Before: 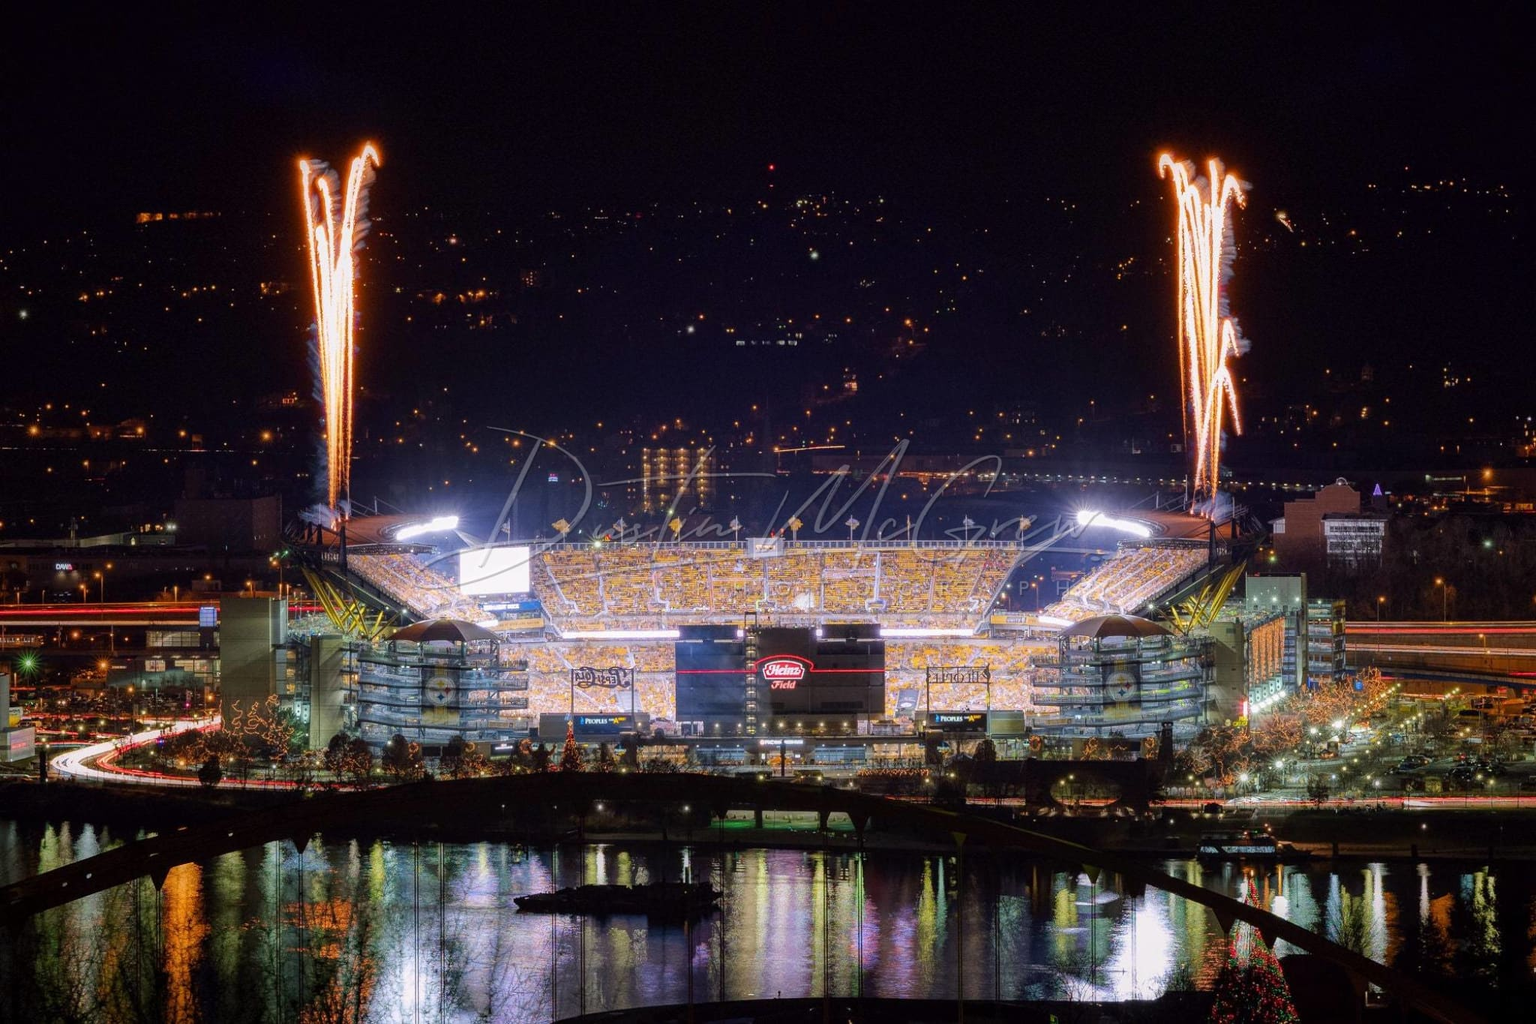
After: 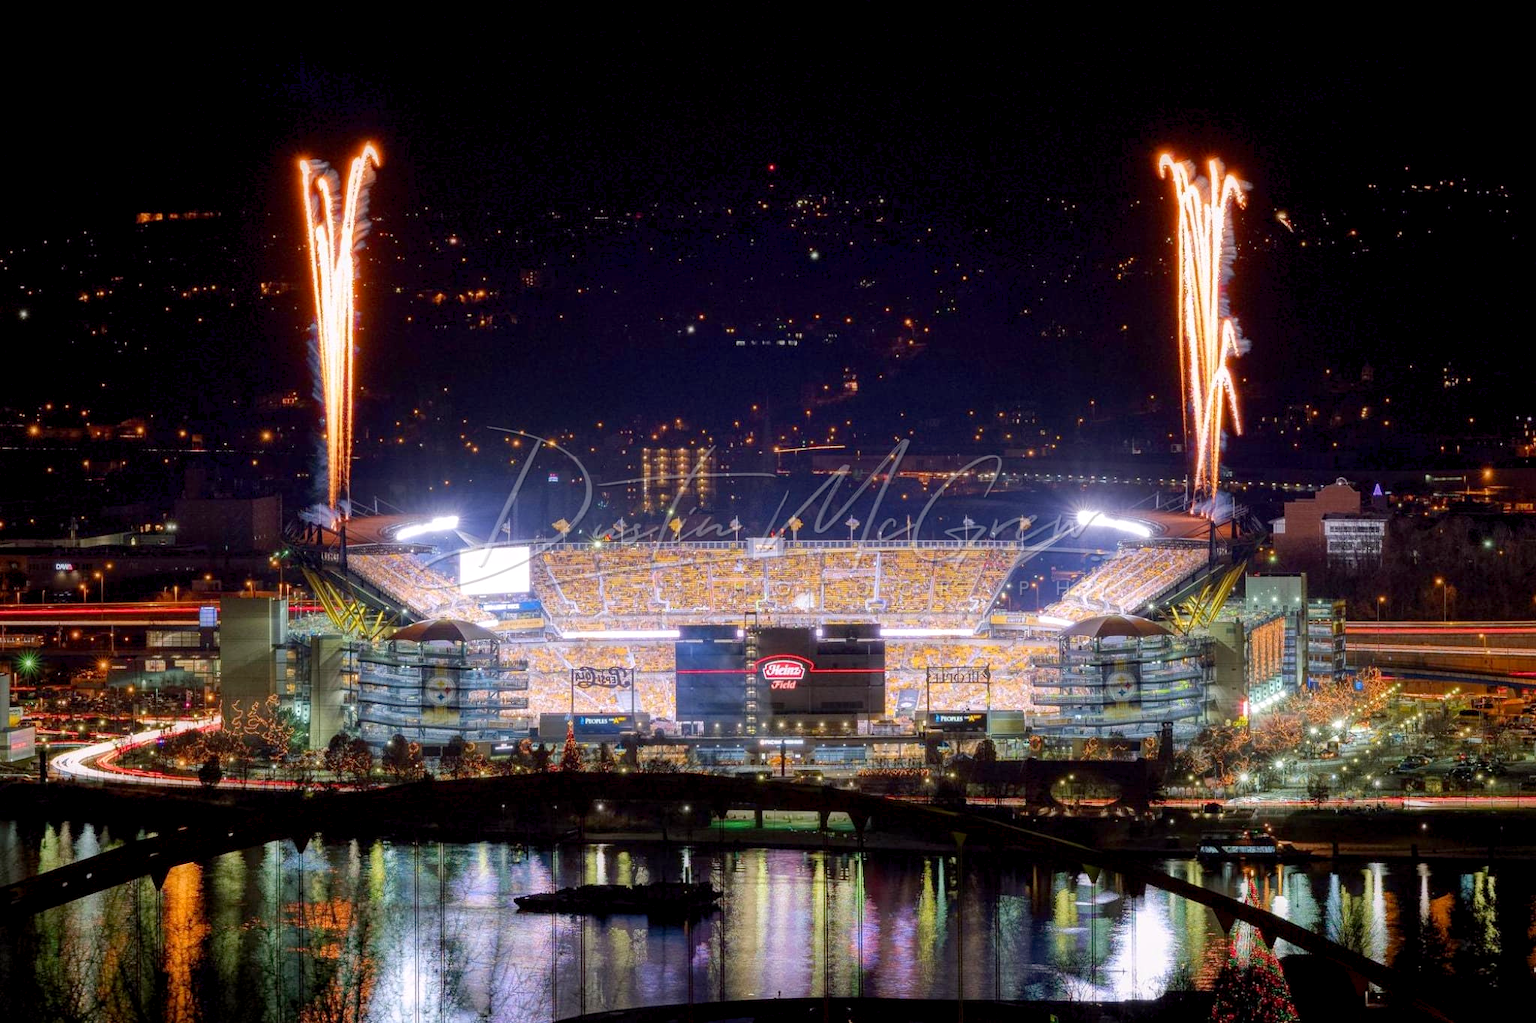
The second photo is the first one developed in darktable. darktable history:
levels: levels [0, 0.478, 1]
exposure: black level correction 0.002, exposure 0.145 EV, compensate highlight preservation false
